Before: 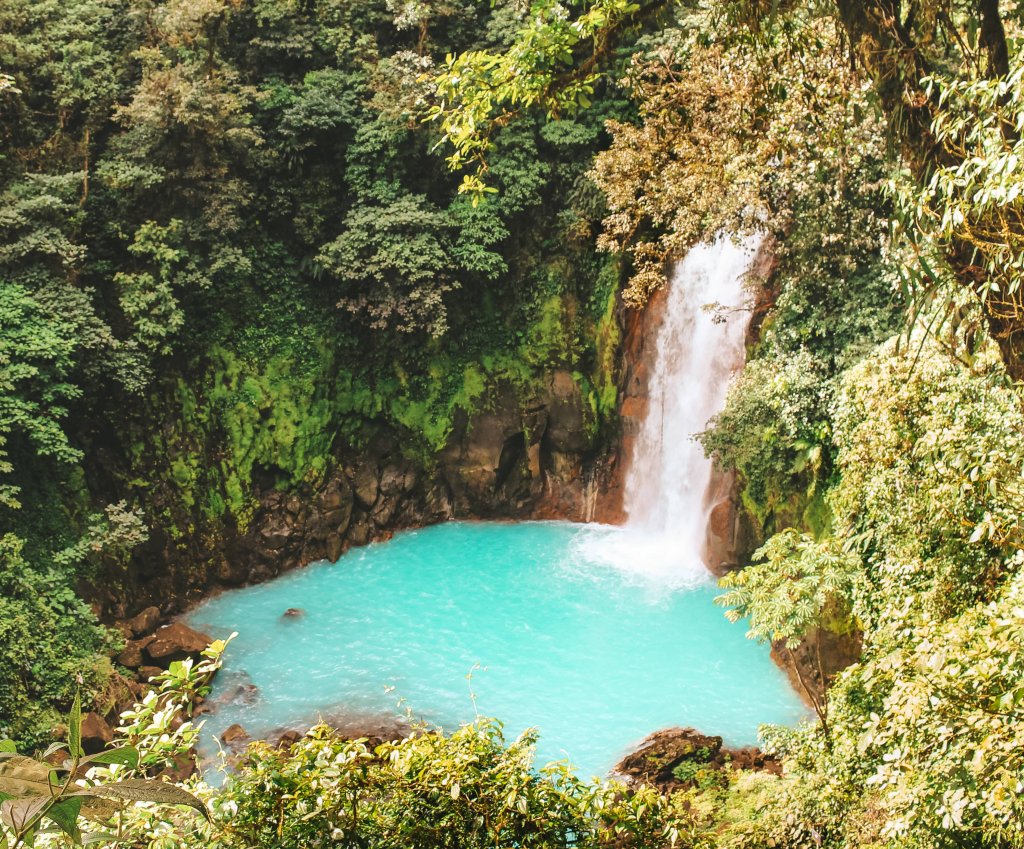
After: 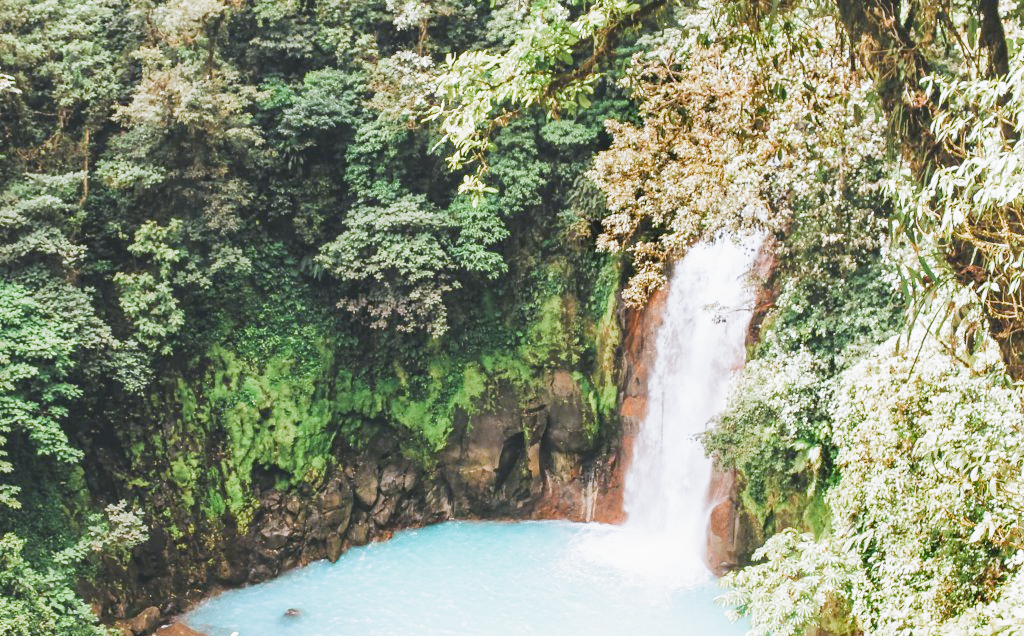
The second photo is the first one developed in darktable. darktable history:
filmic rgb: middle gray luminance 18.42%, black relative exposure -11.25 EV, white relative exposure 3.75 EV, threshold 6 EV, target black luminance 0%, hardness 5.87, latitude 57.4%, contrast 0.963, shadows ↔ highlights balance 49.98%, add noise in highlights 0, preserve chrominance luminance Y, color science v3 (2019), use custom middle-gray values true, iterations of high-quality reconstruction 0, contrast in highlights soft, enable highlight reconstruction true
white balance: red 0.948, green 1.02, blue 1.176
crop: bottom 24.967%
exposure: exposure 1.089 EV, compensate highlight preservation false
